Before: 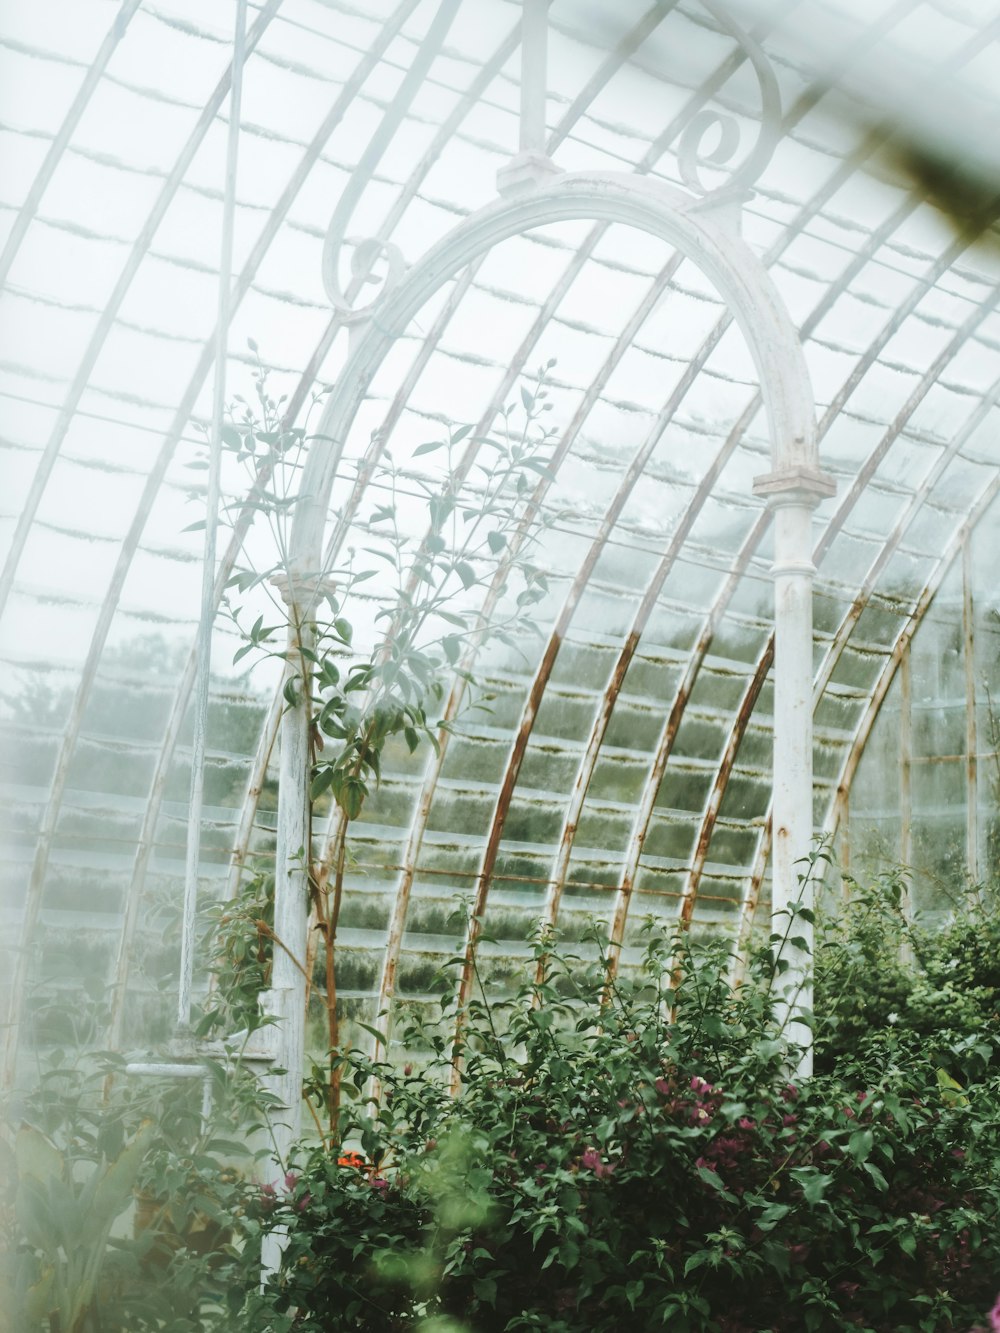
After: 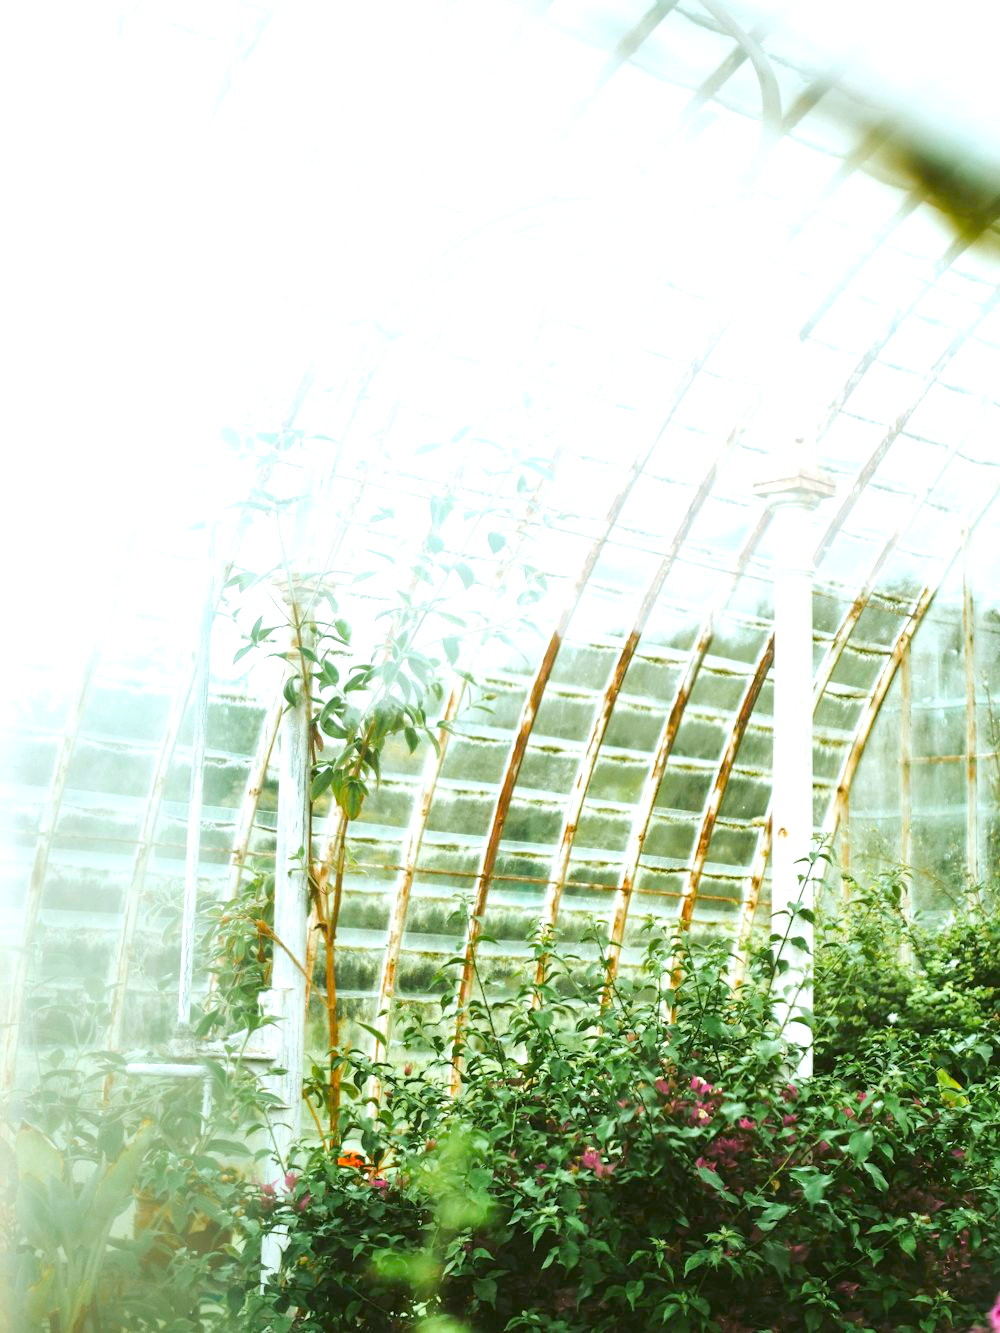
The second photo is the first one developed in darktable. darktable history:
exposure: black level correction 0, exposure 0.899 EV, compensate highlight preservation false
color balance rgb: global offset › luminance -1.026%, perceptual saturation grading › global saturation 42.61%, perceptual brilliance grading › mid-tones 9.434%, perceptual brilliance grading › shadows 15.484%
